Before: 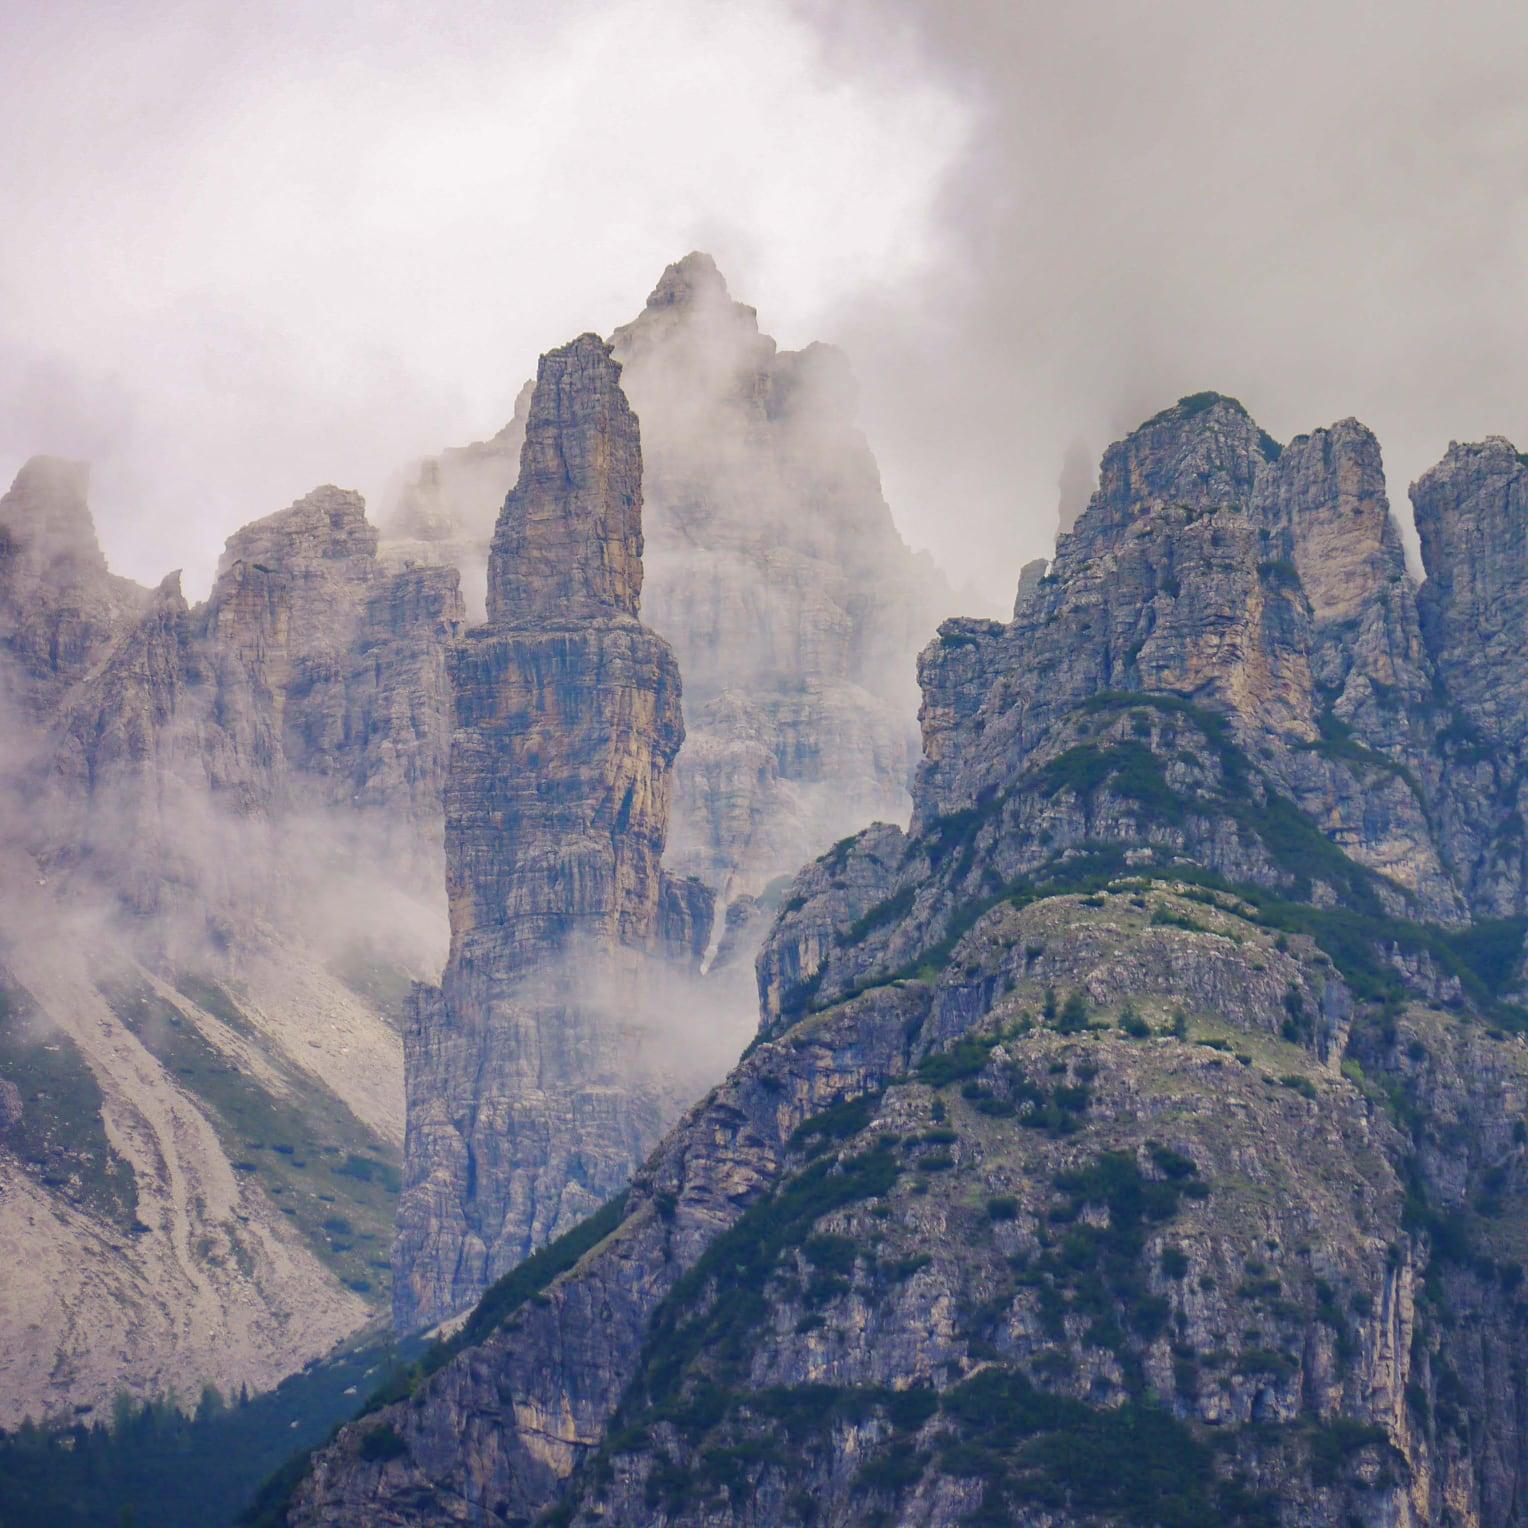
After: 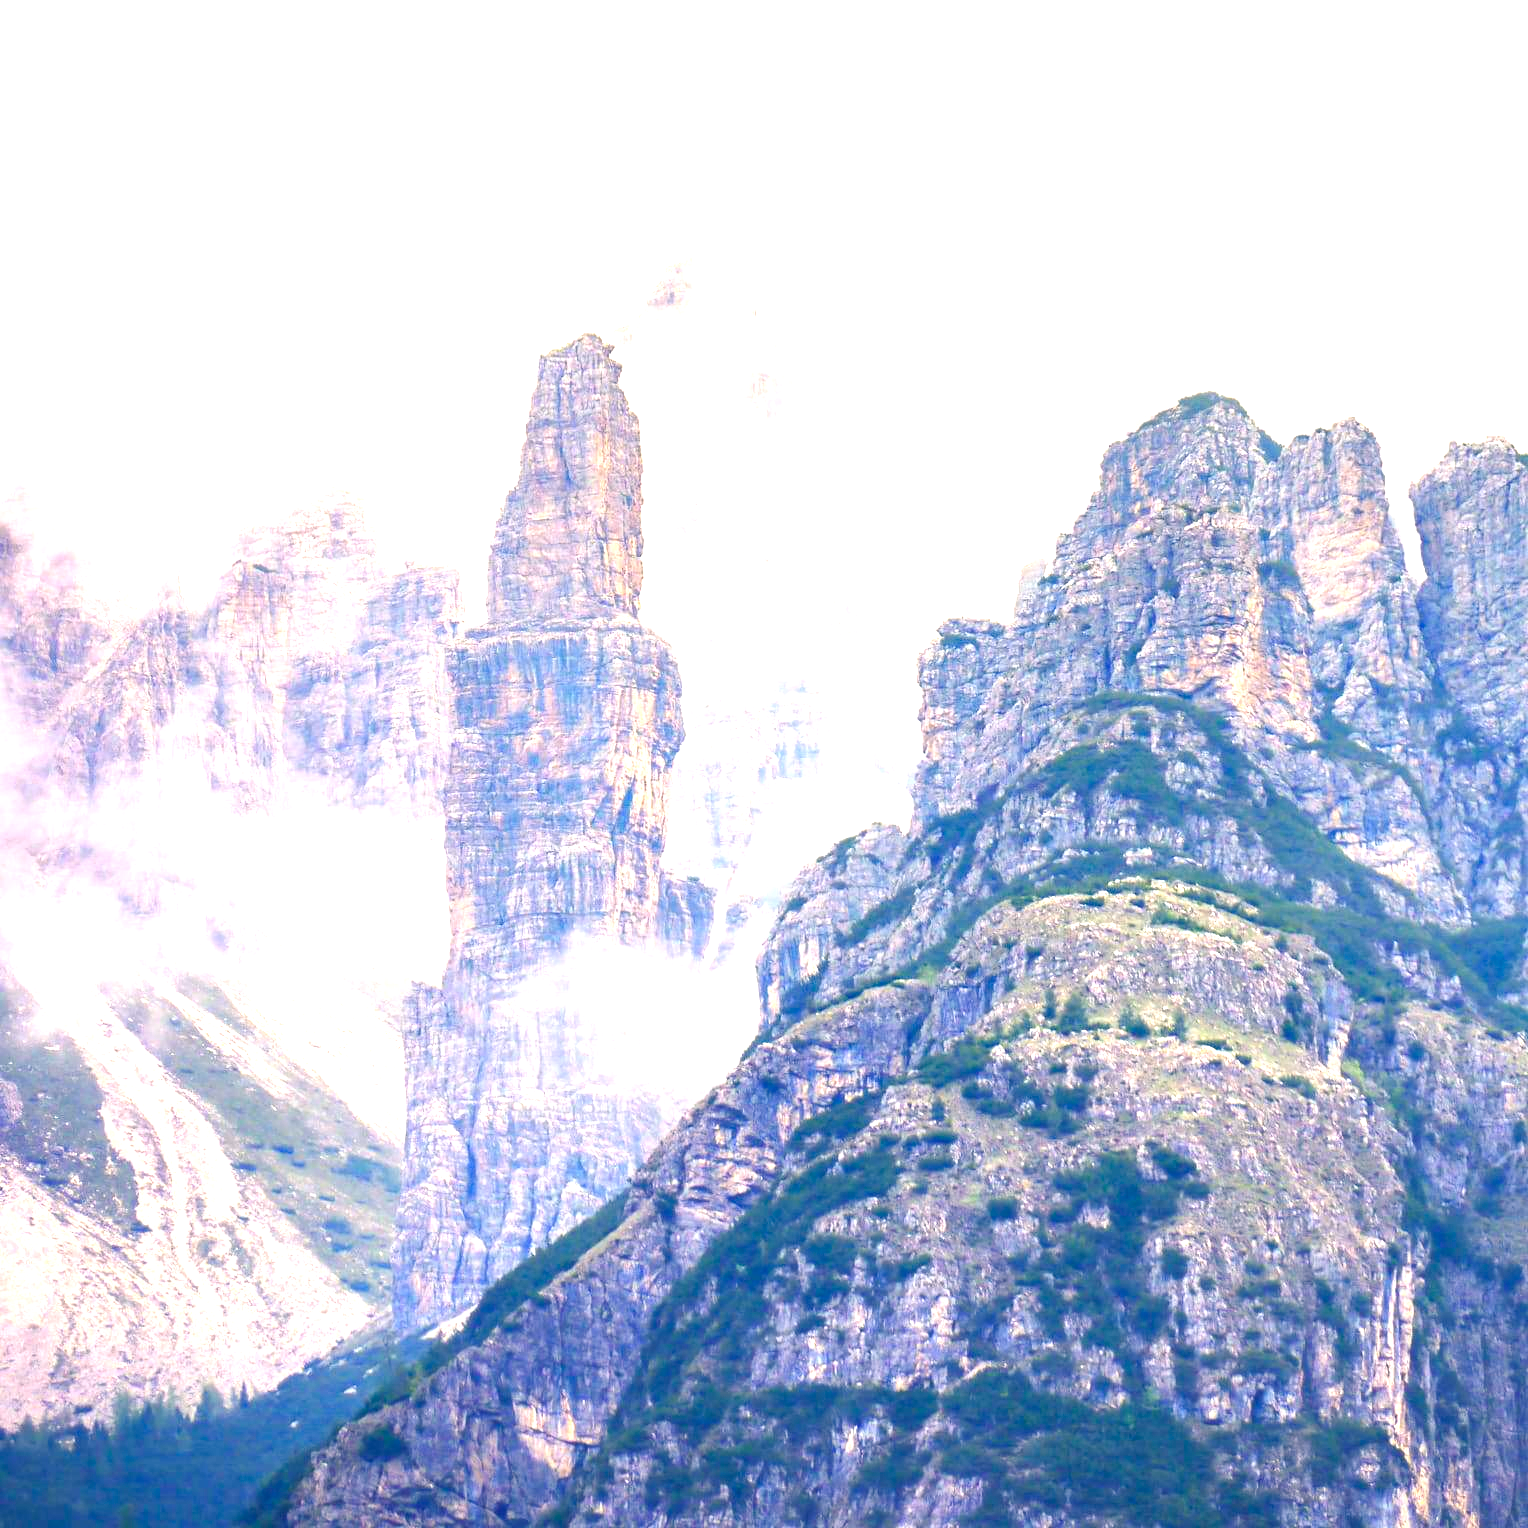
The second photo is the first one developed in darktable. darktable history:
exposure: black level correction 0.001, exposure 1.839 EV, compensate exposure bias true, compensate highlight preservation false
color balance rgb: shadows lift › chroma 5.459%, shadows lift › hue 236.95°, highlights gain › chroma 1.347%, highlights gain › hue 56.77°, perceptual saturation grading › global saturation -0.133%, perceptual saturation grading › mid-tones 11.108%, perceptual brilliance grading › global brilliance 3.438%, global vibrance 15.897%, saturation formula JzAzBz (2021)
base curve: preserve colors none
